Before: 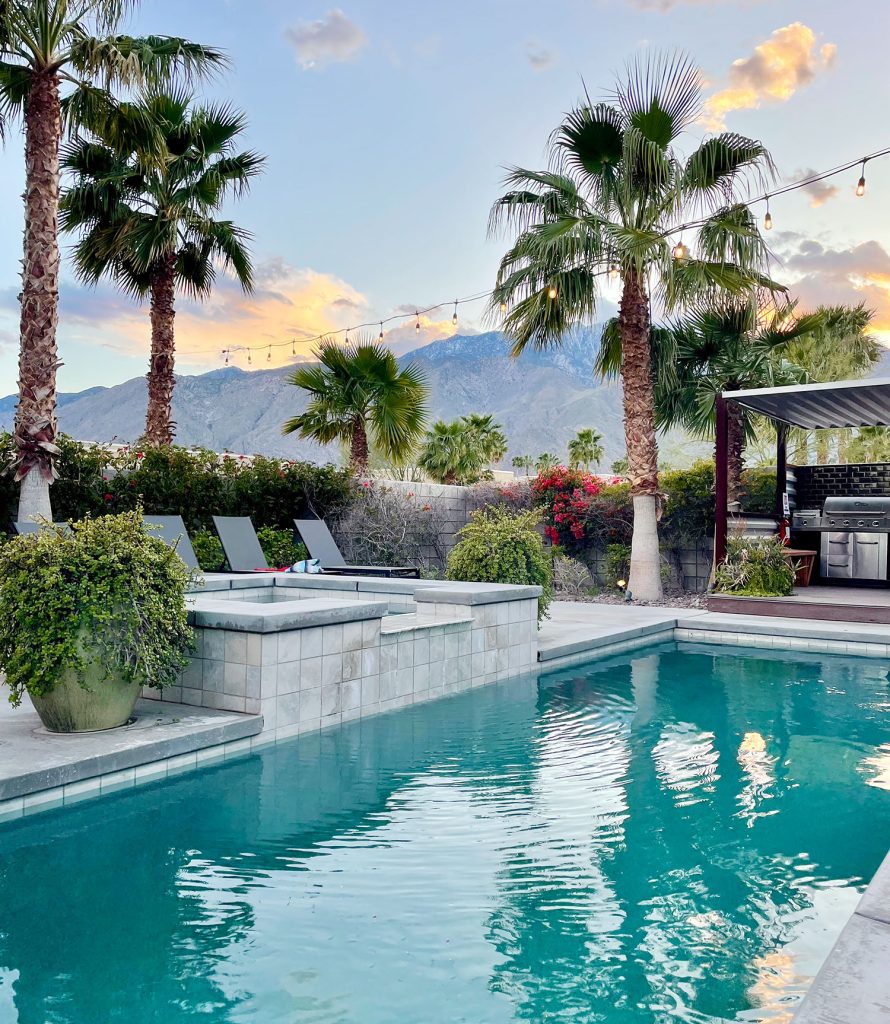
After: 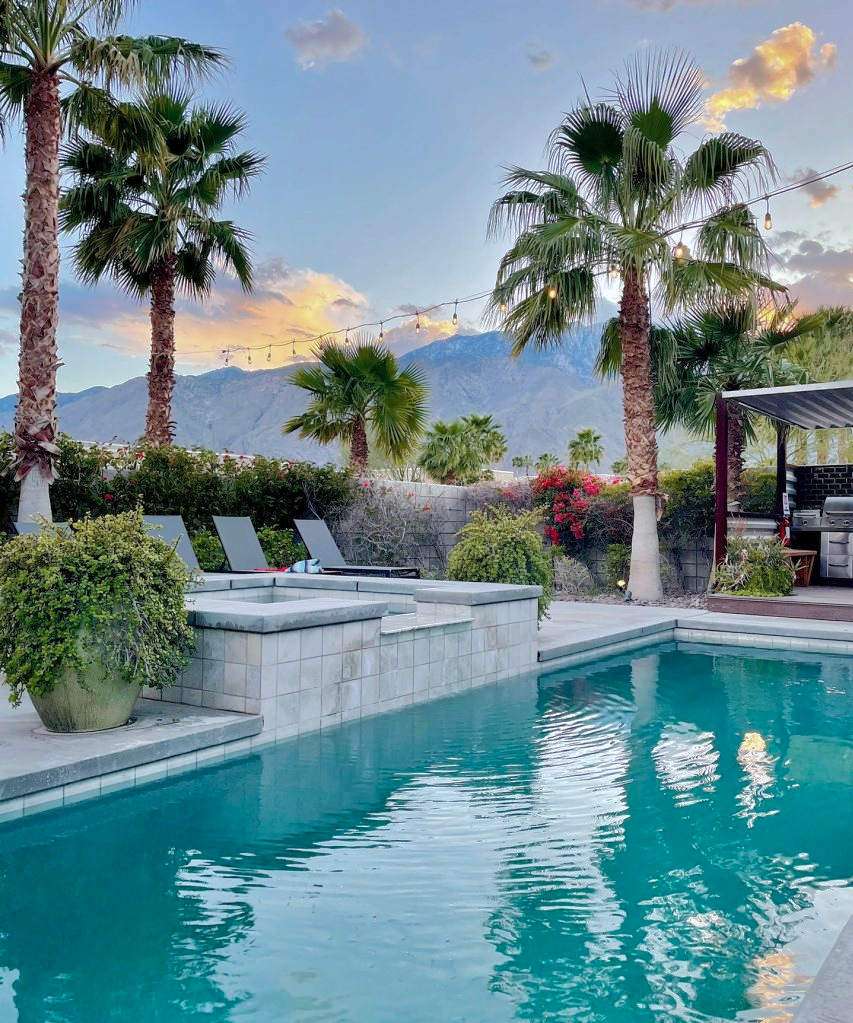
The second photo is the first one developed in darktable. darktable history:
color correction: highlights a* -0.137, highlights b* -5.91, shadows a* -0.137, shadows b* -0.137
crop: right 4.126%, bottom 0.031%
base curve: curves: ch0 [(0, 0) (0.989, 0.992)], preserve colors none
shadows and highlights: shadows 40, highlights -60
